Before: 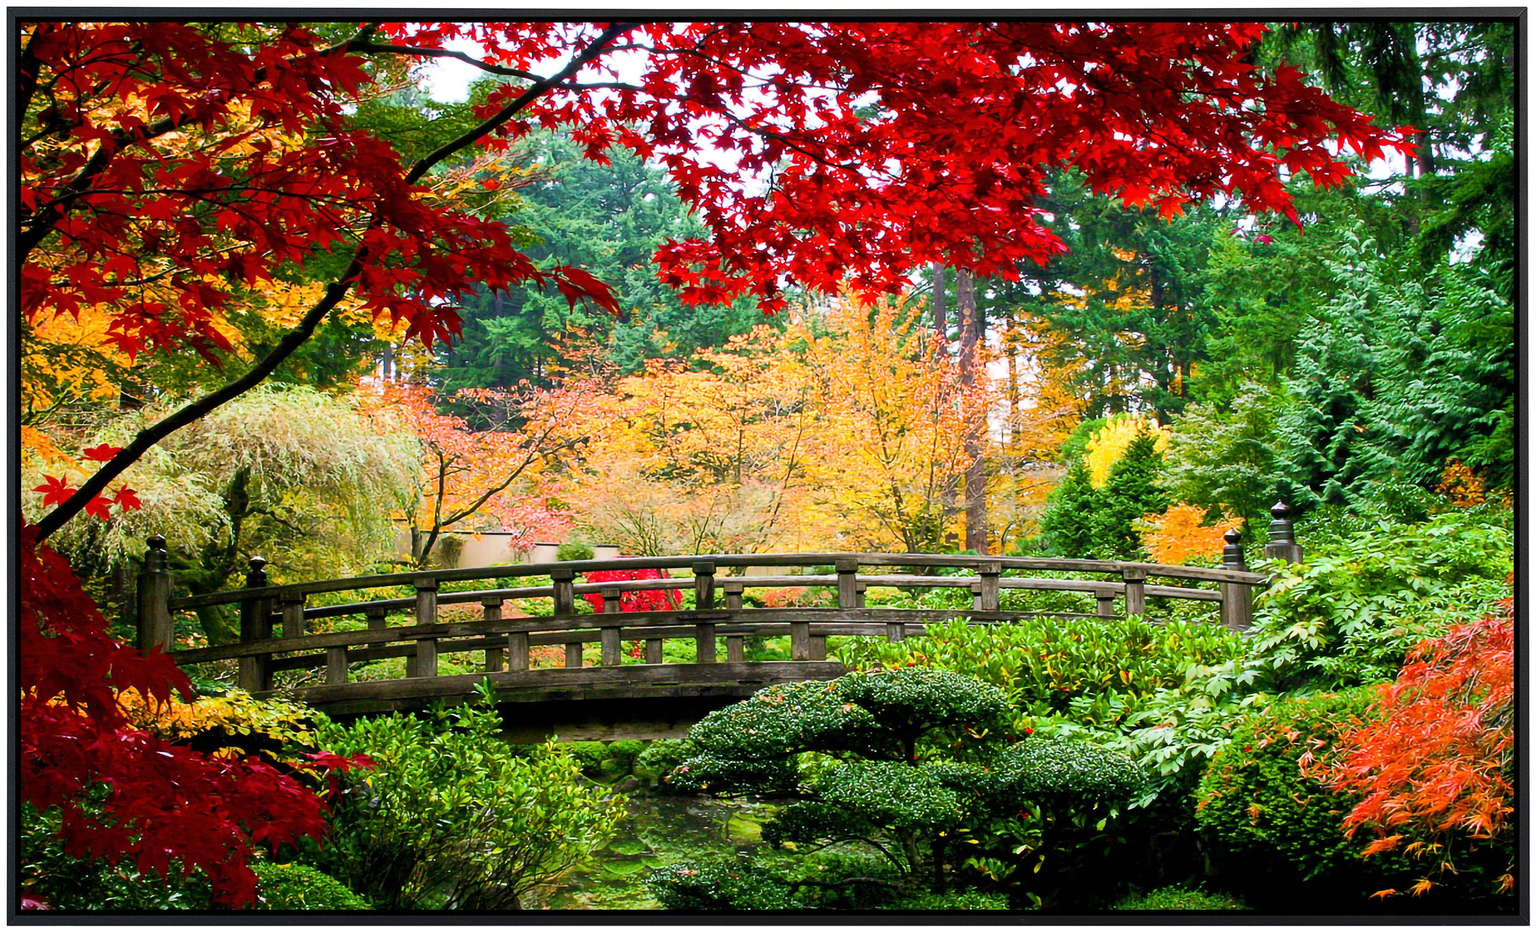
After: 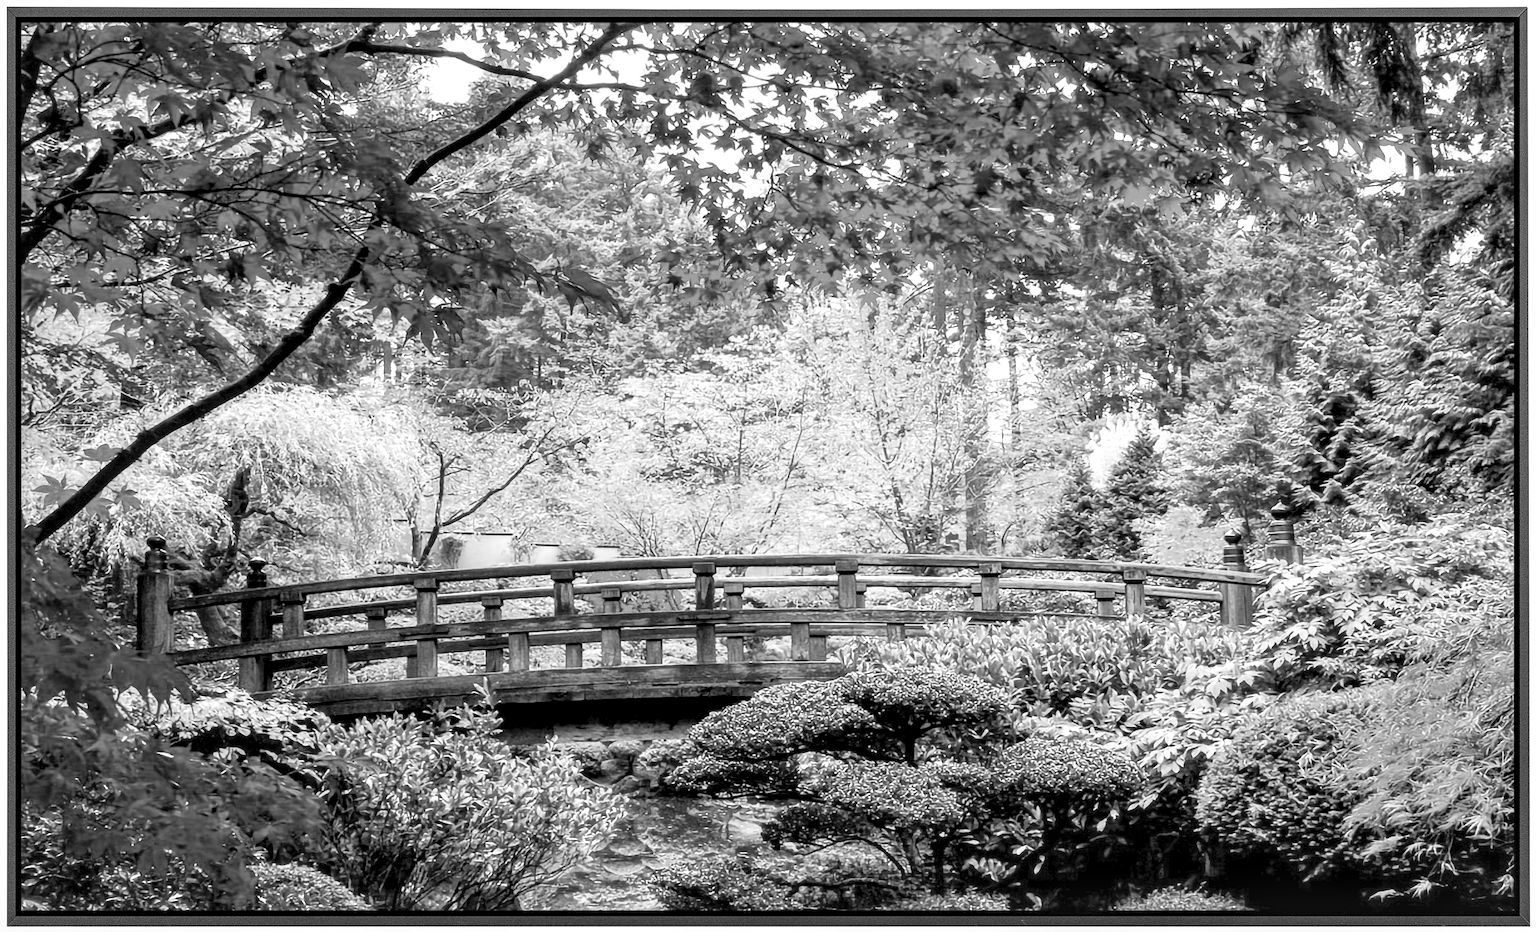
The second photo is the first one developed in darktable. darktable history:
color zones: curves: ch1 [(0, 0.34) (0.143, 0.164) (0.286, 0.152) (0.429, 0.176) (0.571, 0.173) (0.714, 0.188) (0.857, 0.199) (1, 0.34)]
local contrast: detail 150%
monochrome: a -4.13, b 5.16, size 1
contrast brightness saturation: brightness 0.28
